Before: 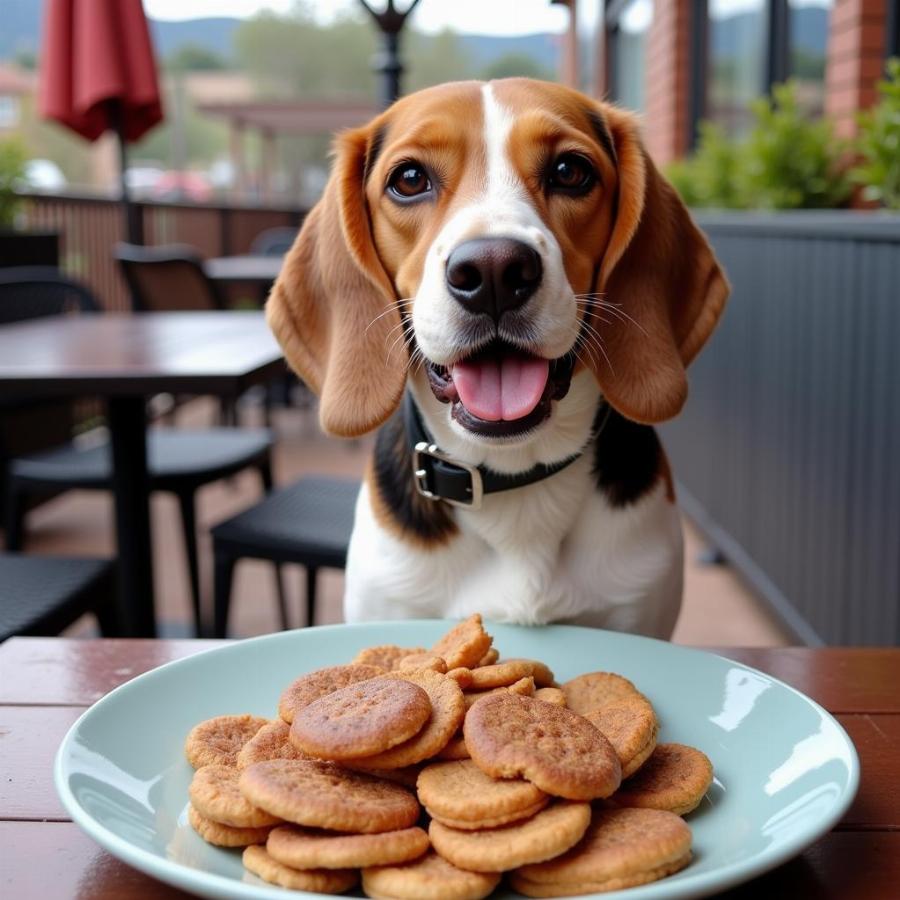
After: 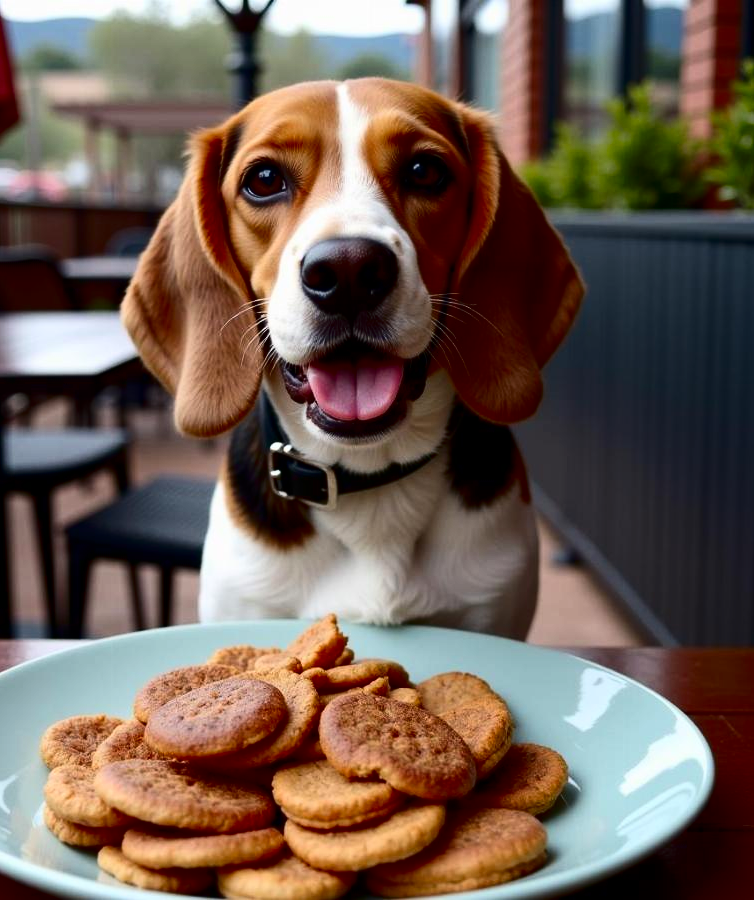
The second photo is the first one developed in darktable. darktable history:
contrast brightness saturation: contrast 0.244, brightness -0.225, saturation 0.15
crop: left 16.155%
